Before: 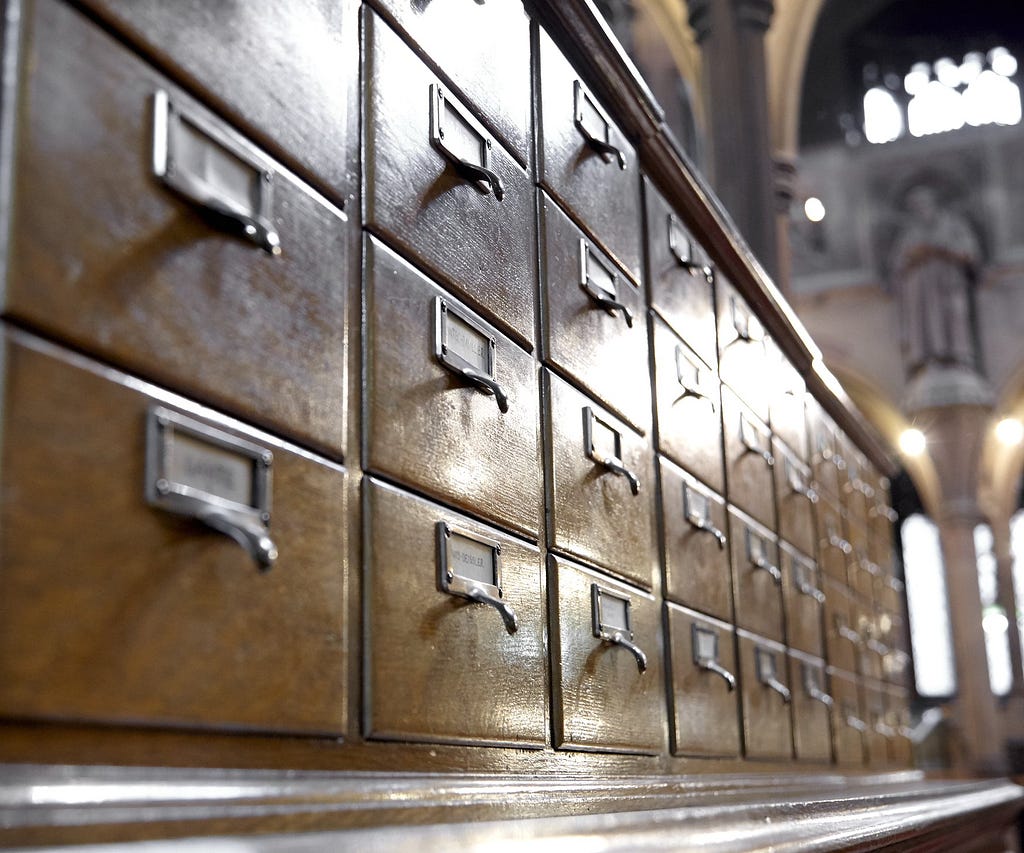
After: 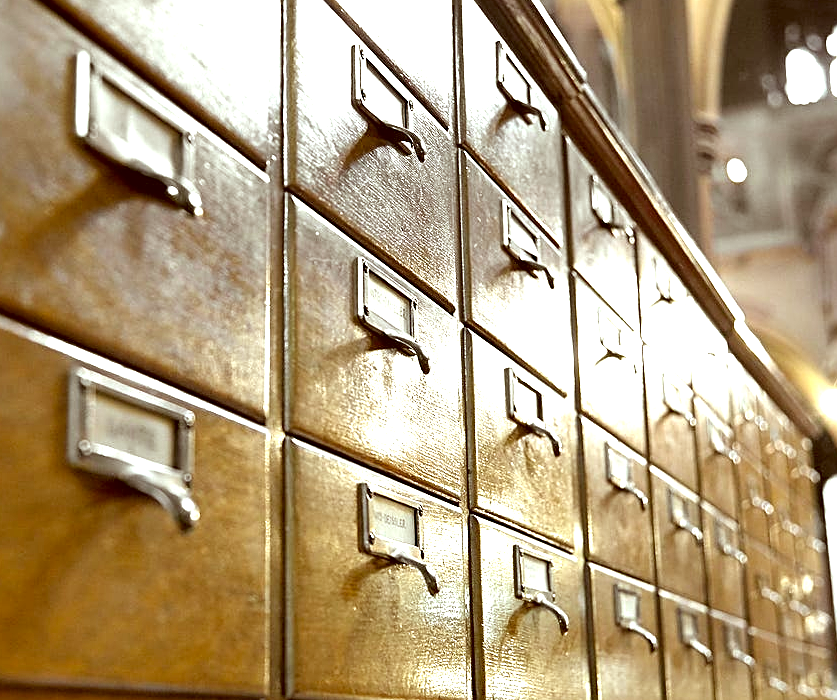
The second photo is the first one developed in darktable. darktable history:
exposure: black level correction 0, exposure 1.101 EV, compensate highlight preservation false
sharpen: on, module defaults
crop and rotate: left 7.639%, top 4.613%, right 10.575%, bottom 13.22%
color correction: highlights a* -5.55, highlights b* 9.8, shadows a* 9.67, shadows b* 24.36
